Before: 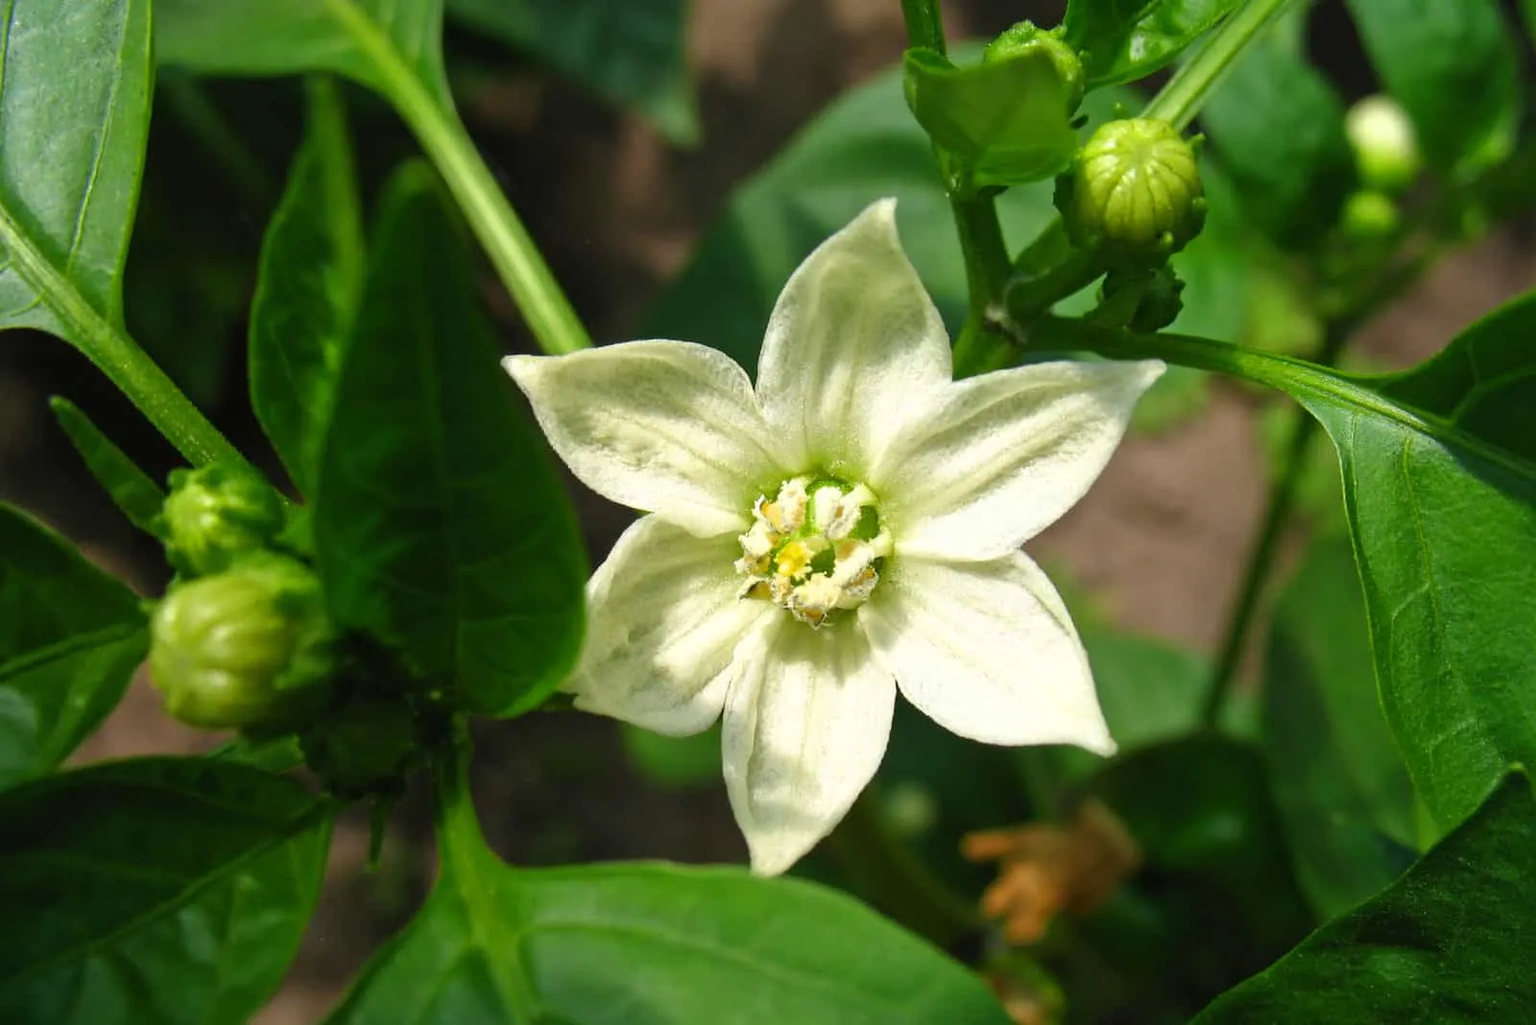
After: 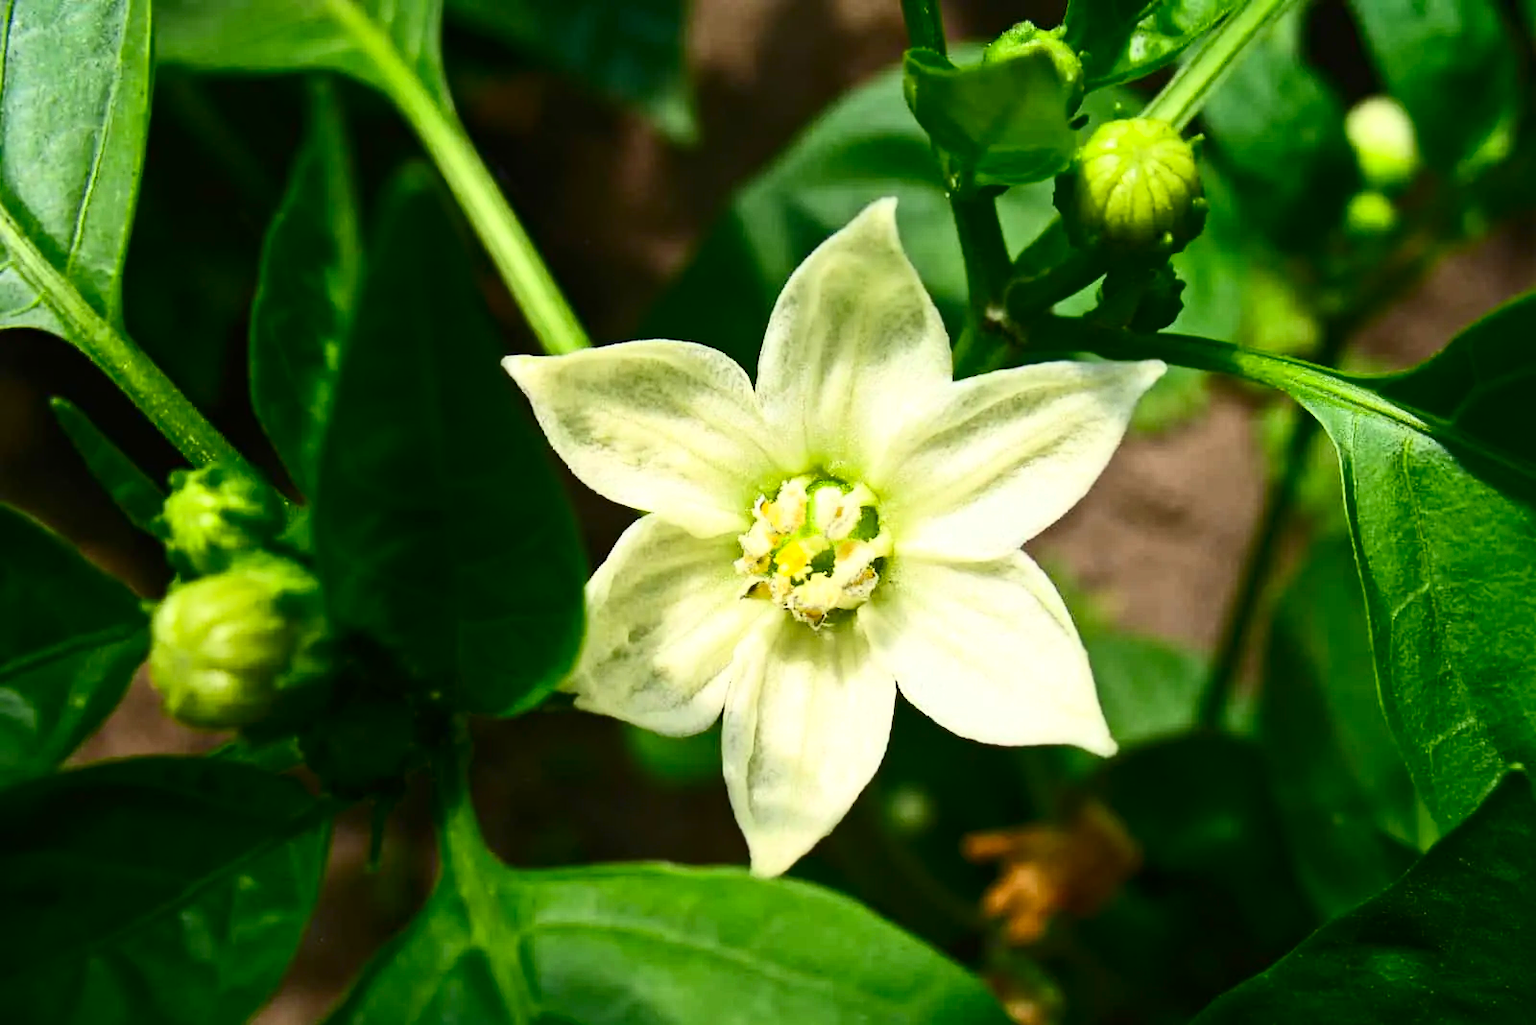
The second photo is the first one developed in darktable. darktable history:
contrast brightness saturation: contrast 0.4, brightness 0.1, saturation 0.21
haze removal: compatibility mode true, adaptive false
